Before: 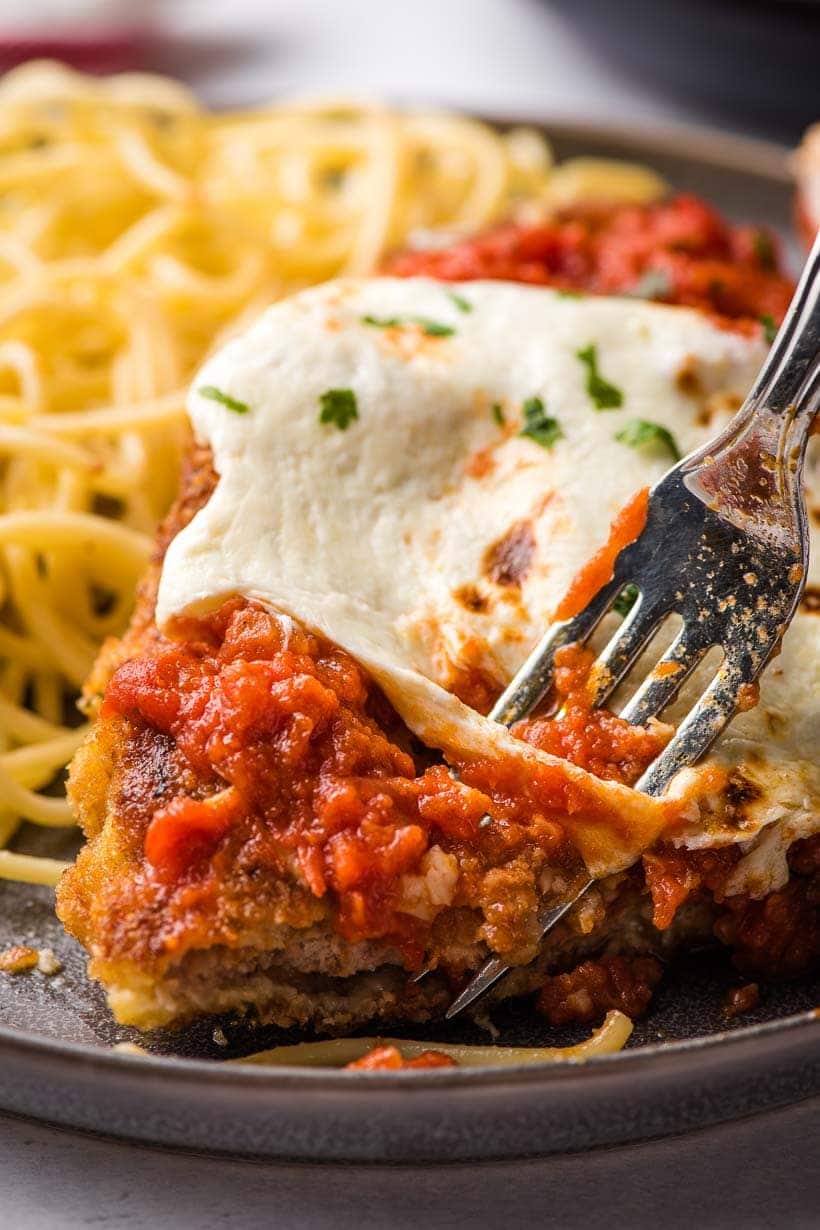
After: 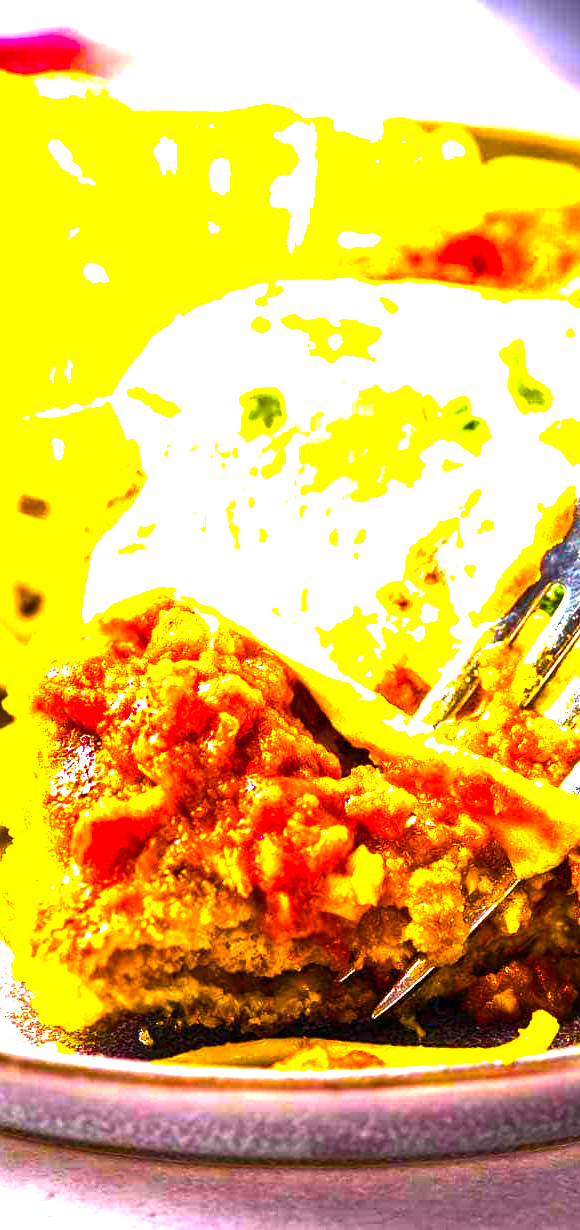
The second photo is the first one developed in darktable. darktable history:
color balance rgb: linear chroma grading › global chroma 20%, perceptual saturation grading › global saturation 65%, perceptual saturation grading › highlights 60%, perceptual saturation grading › mid-tones 50%, perceptual saturation grading › shadows 50%, perceptual brilliance grading › global brilliance 30%, perceptual brilliance grading › highlights 50%, perceptual brilliance grading › mid-tones 50%, perceptual brilliance grading › shadows -22%, global vibrance 20%
exposure: exposure 1.223 EV, compensate highlight preservation false
crop and rotate: left 9.061%, right 20.142%
